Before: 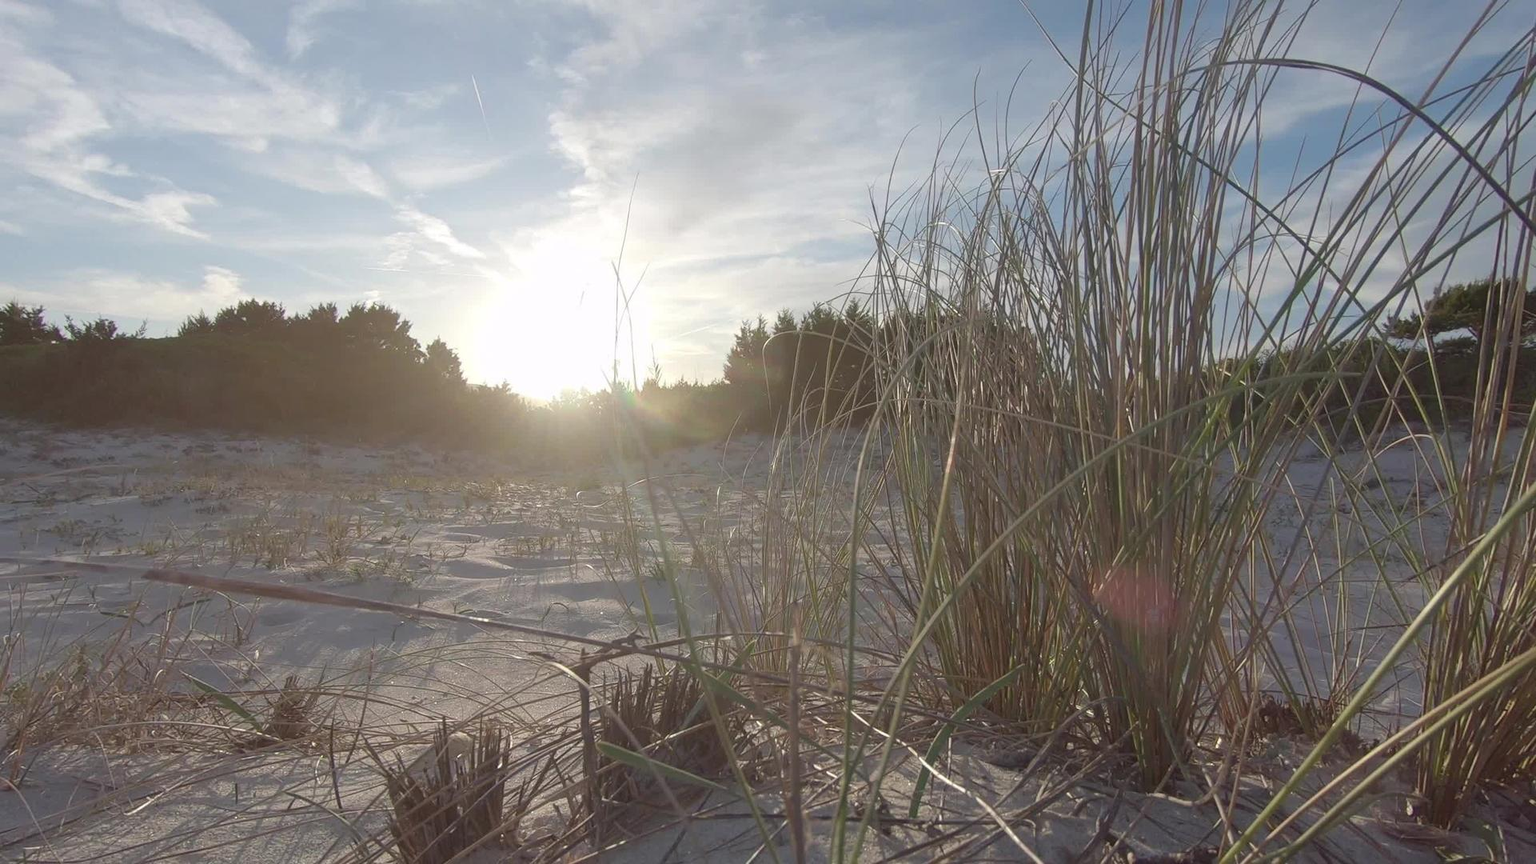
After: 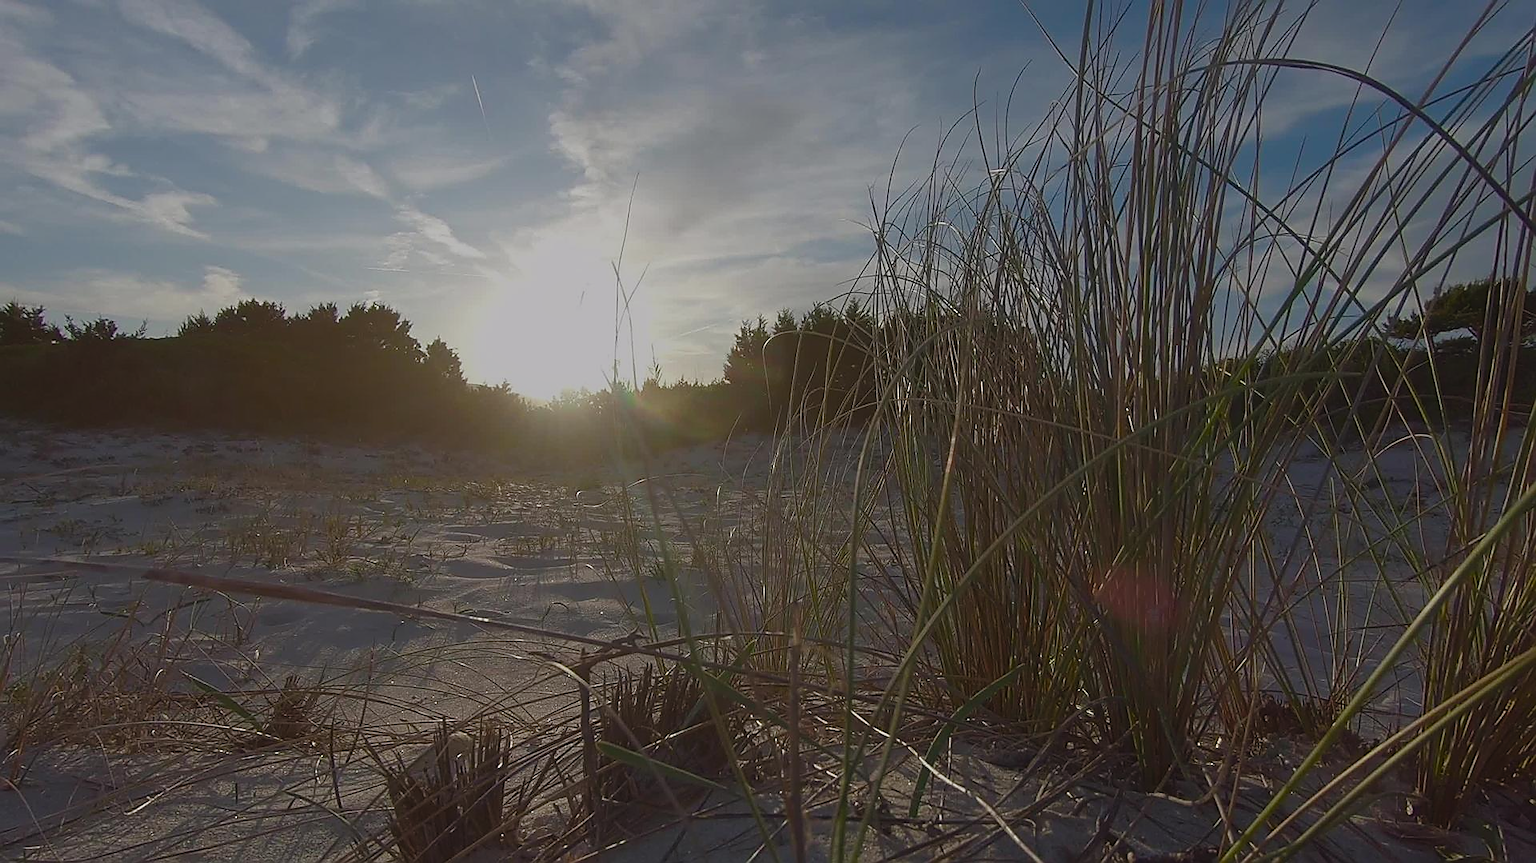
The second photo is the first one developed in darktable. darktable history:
exposure: black level correction -0.017, exposure -1.045 EV, compensate highlight preservation false
tone equalizer: on, module defaults
sharpen: radius 1.349, amount 1.268, threshold 0.702
color balance rgb: power › luminance -14.93%, linear chroma grading › global chroma 19.48%, perceptual saturation grading › global saturation 14.197%, perceptual saturation grading › highlights -30.789%, perceptual saturation grading › shadows 50.933%, perceptual brilliance grading › global brilliance 3.405%, global vibrance 14.788%
